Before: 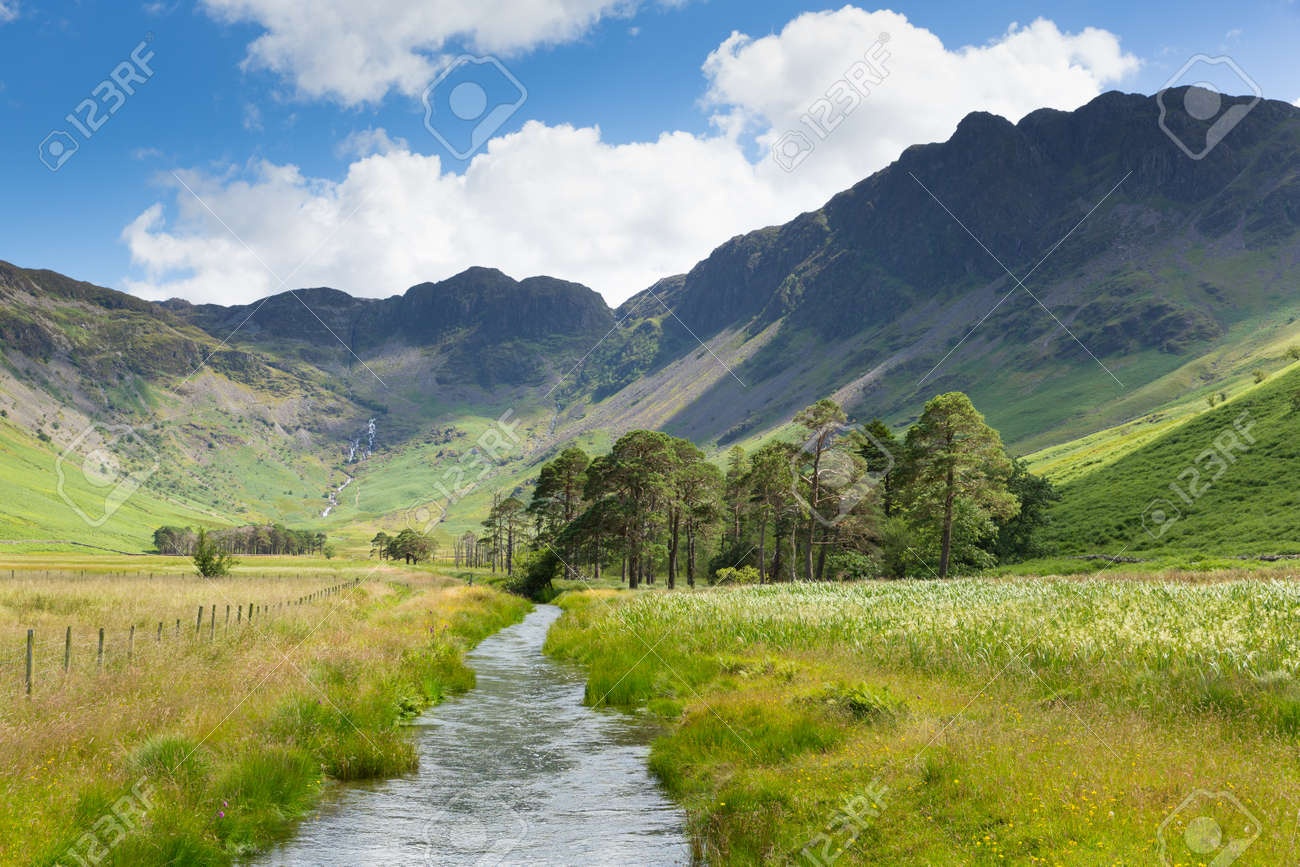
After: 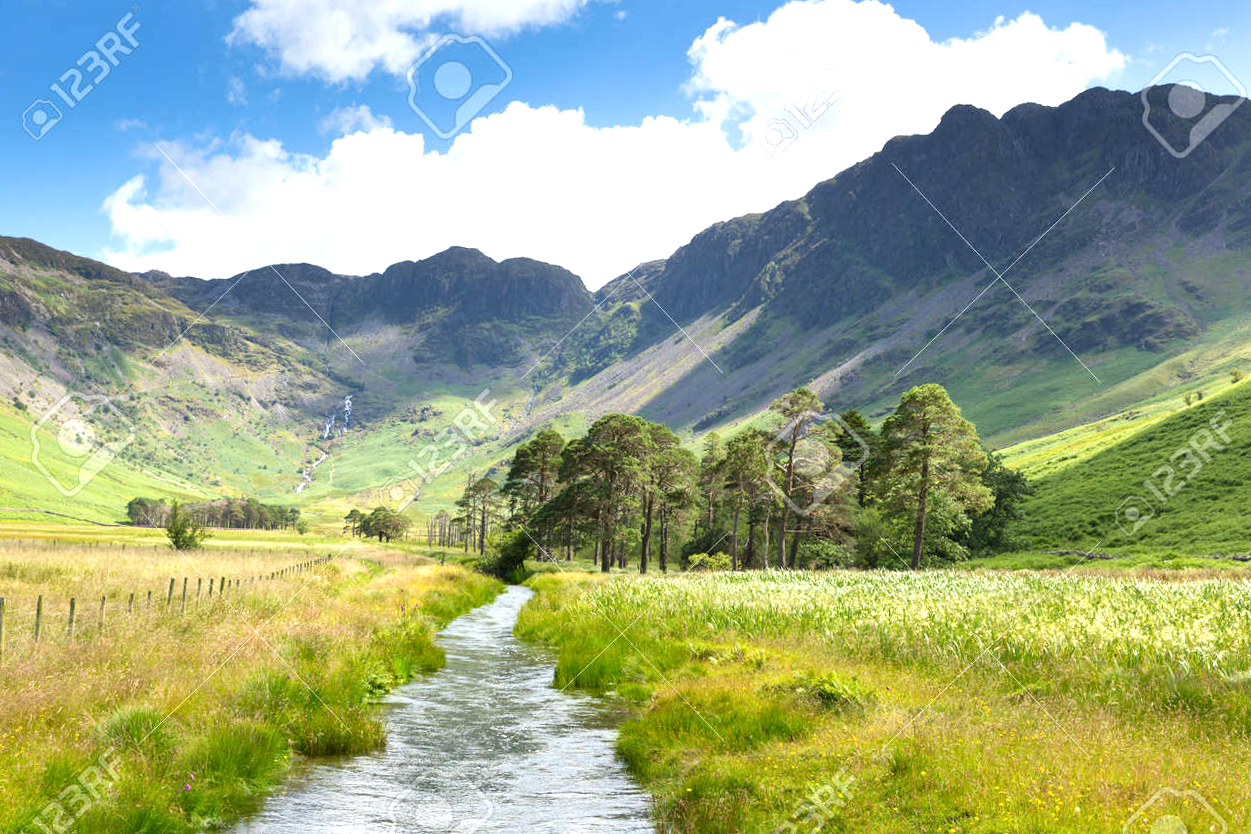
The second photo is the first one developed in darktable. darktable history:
local contrast: mode bilateral grid, contrast 21, coarseness 50, detail 120%, midtone range 0.2
exposure: exposure 0.608 EV, compensate highlight preservation false
crop and rotate: angle -1.48°
